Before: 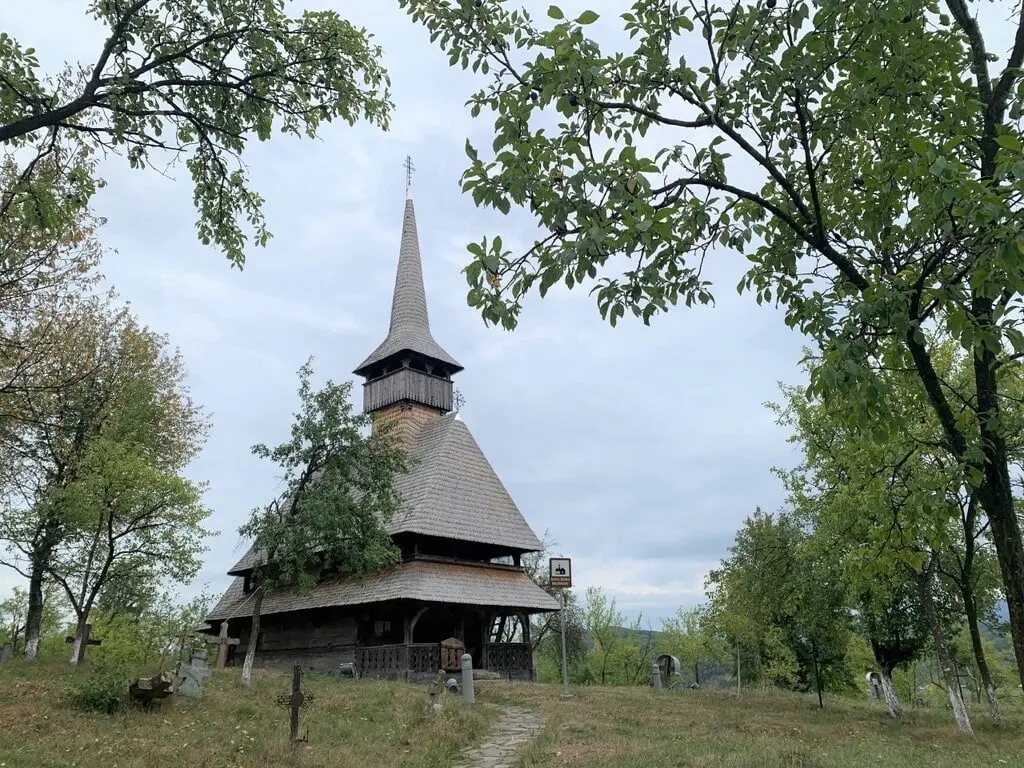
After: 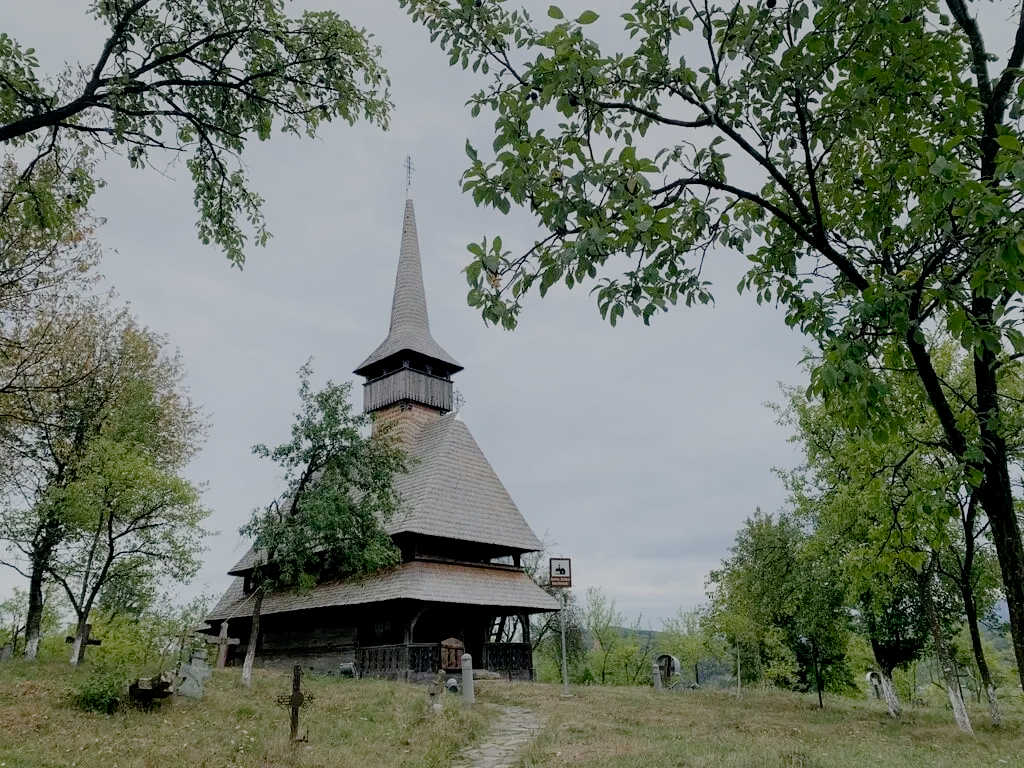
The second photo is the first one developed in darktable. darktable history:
graduated density: on, module defaults
exposure: exposure 0.2 EV, compensate highlight preservation false
filmic rgb: middle gray luminance 18%, black relative exposure -7.5 EV, white relative exposure 8.5 EV, threshold 6 EV, target black luminance 0%, hardness 2.23, latitude 18.37%, contrast 0.878, highlights saturation mix 5%, shadows ↔ highlights balance 10.15%, add noise in highlights 0, preserve chrominance no, color science v3 (2019), use custom middle-gray values true, iterations of high-quality reconstruction 0, contrast in highlights soft, enable highlight reconstruction true
